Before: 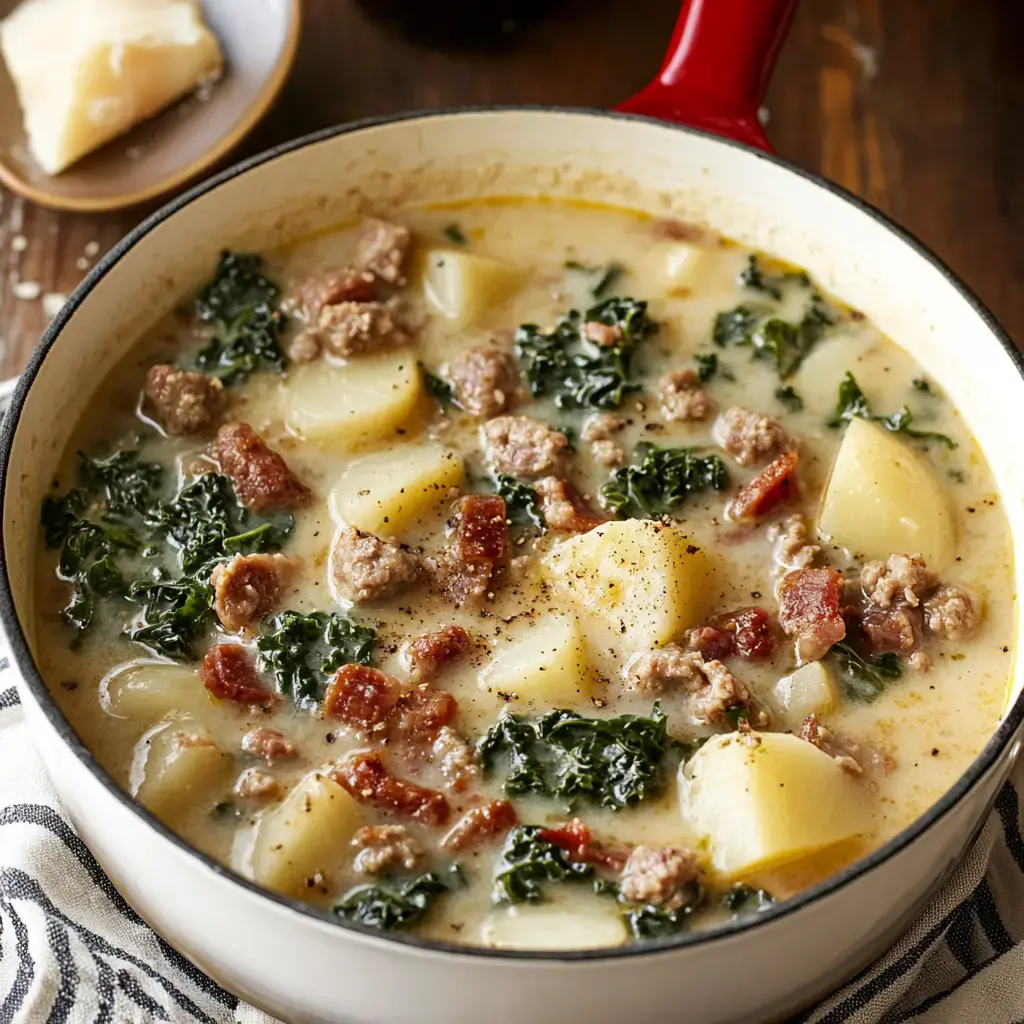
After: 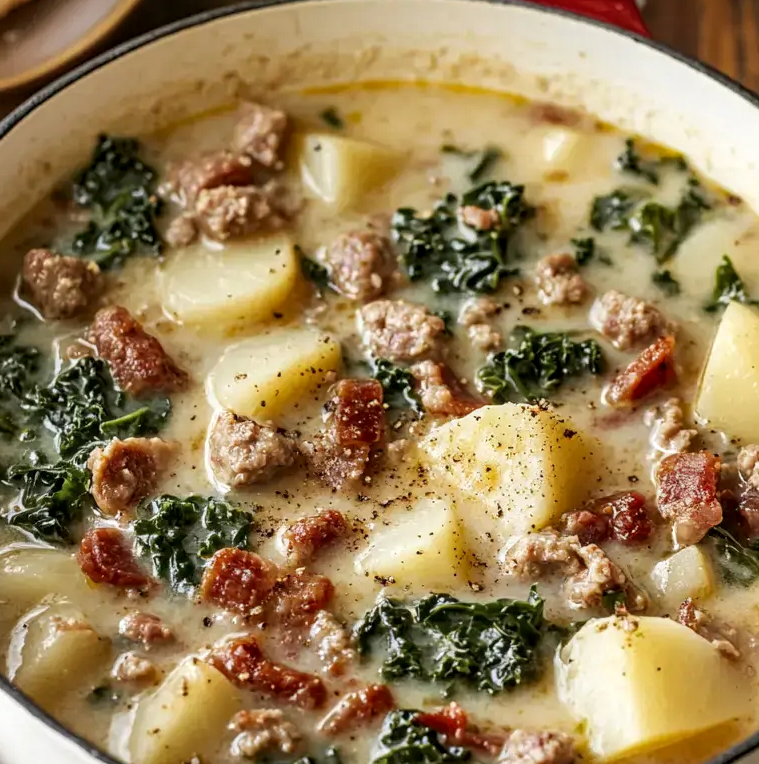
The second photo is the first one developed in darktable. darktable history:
crop and rotate: left 12.041%, top 11.423%, right 13.828%, bottom 13.872%
local contrast: on, module defaults
